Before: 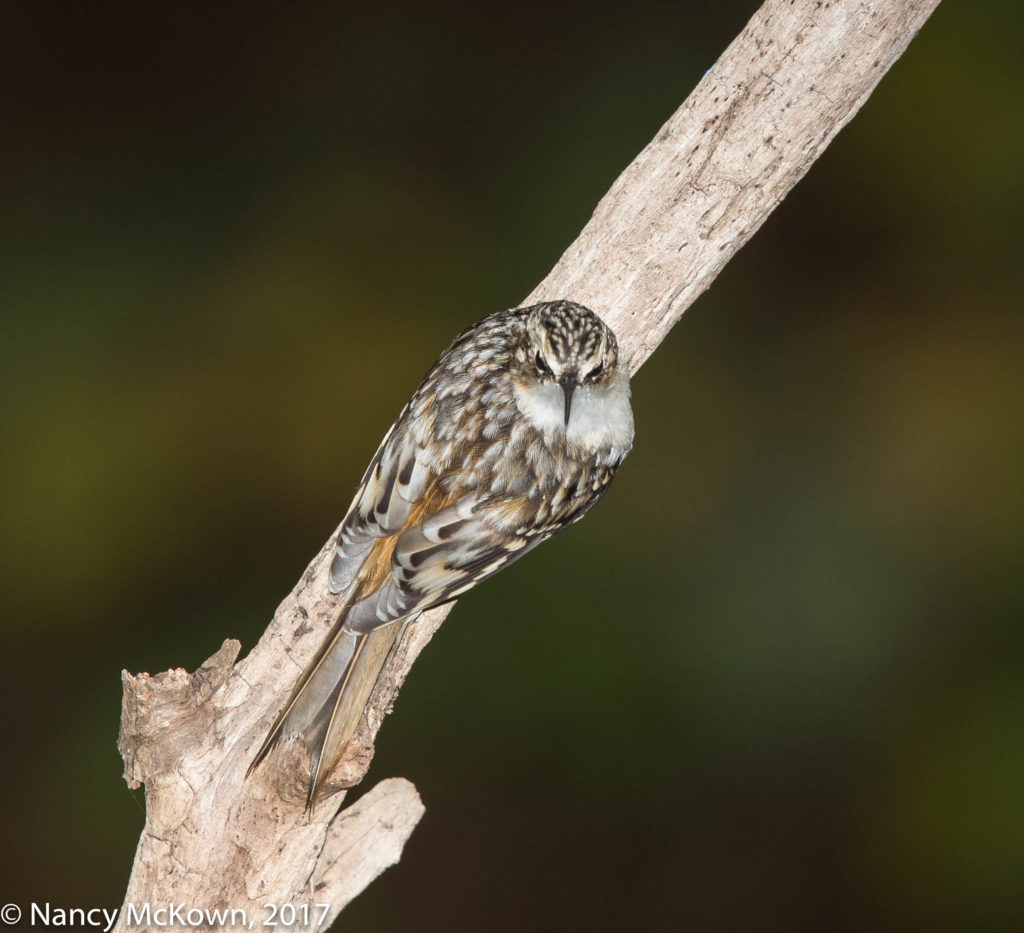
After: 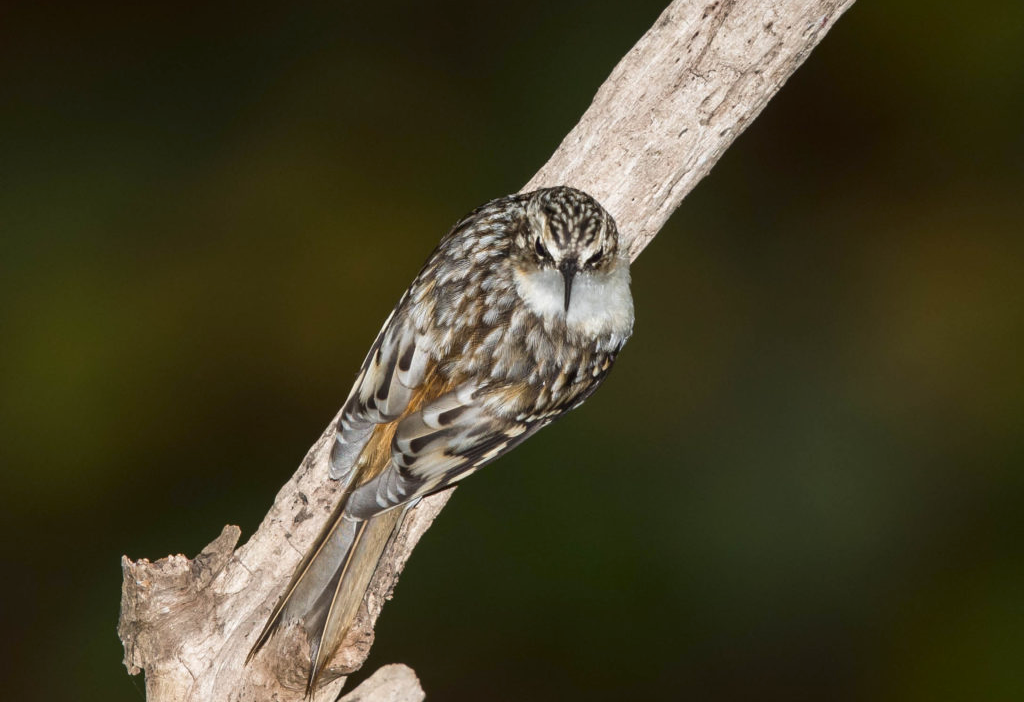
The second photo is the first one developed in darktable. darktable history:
crop and rotate: top 12.41%, bottom 12.272%
contrast brightness saturation: brightness -0.089
